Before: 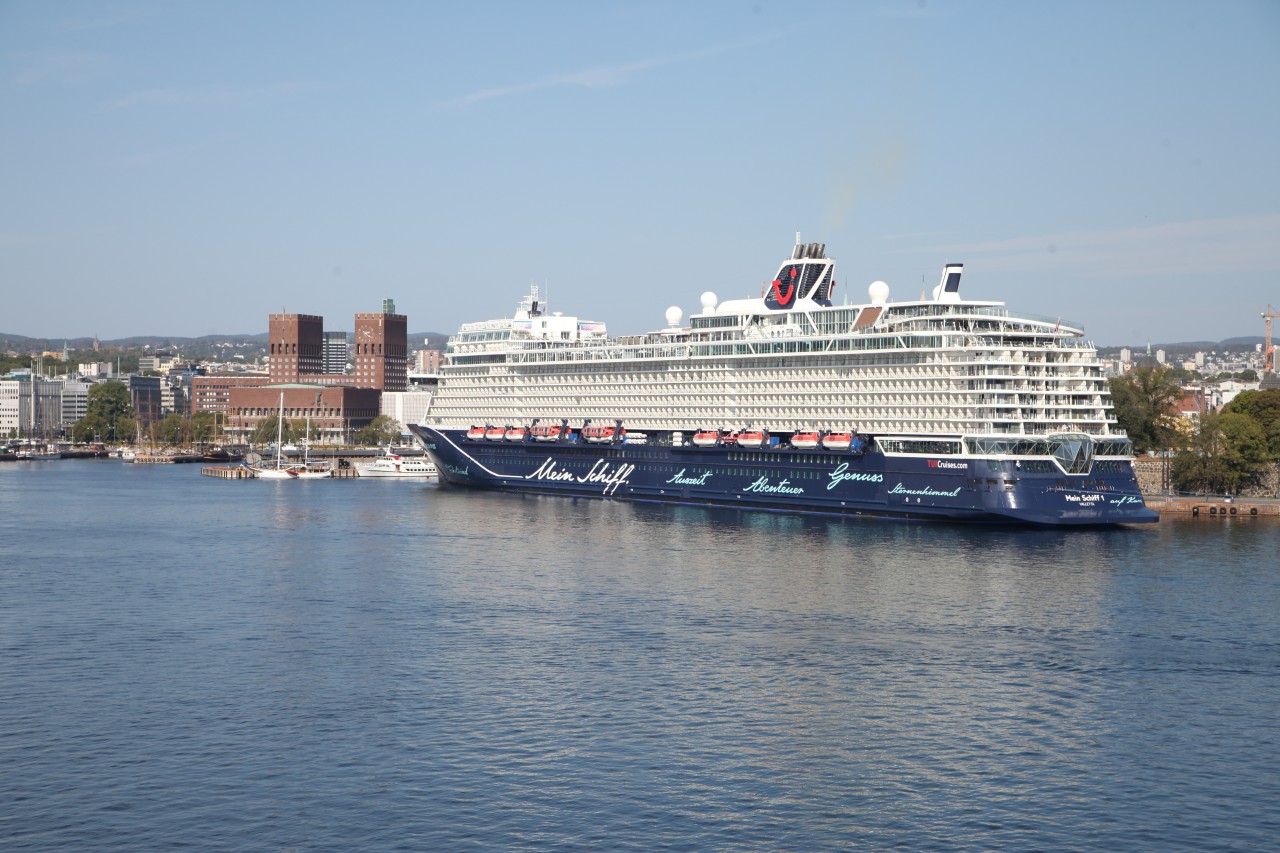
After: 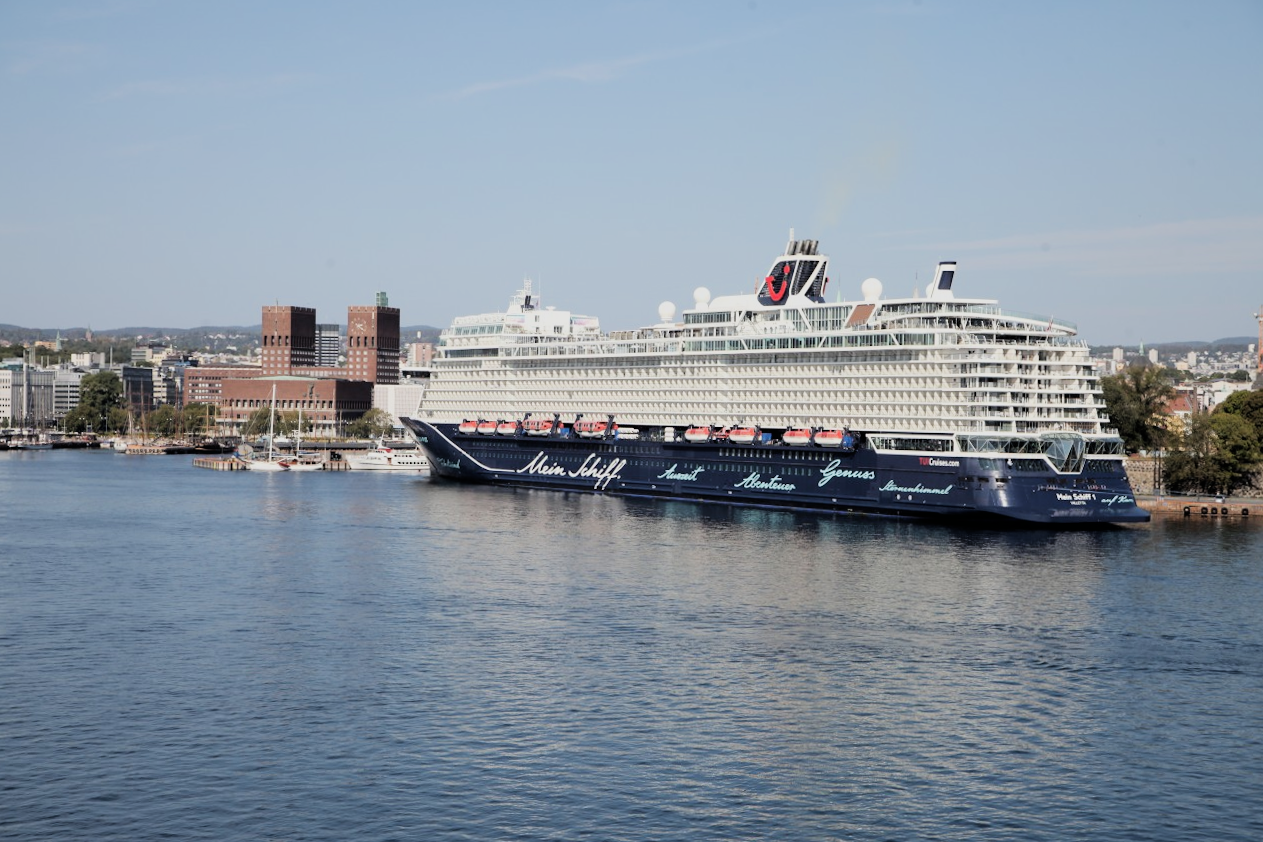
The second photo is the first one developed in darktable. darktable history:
crop and rotate: angle -0.5°
filmic rgb: black relative exposure -5 EV, hardness 2.88, contrast 1.3
